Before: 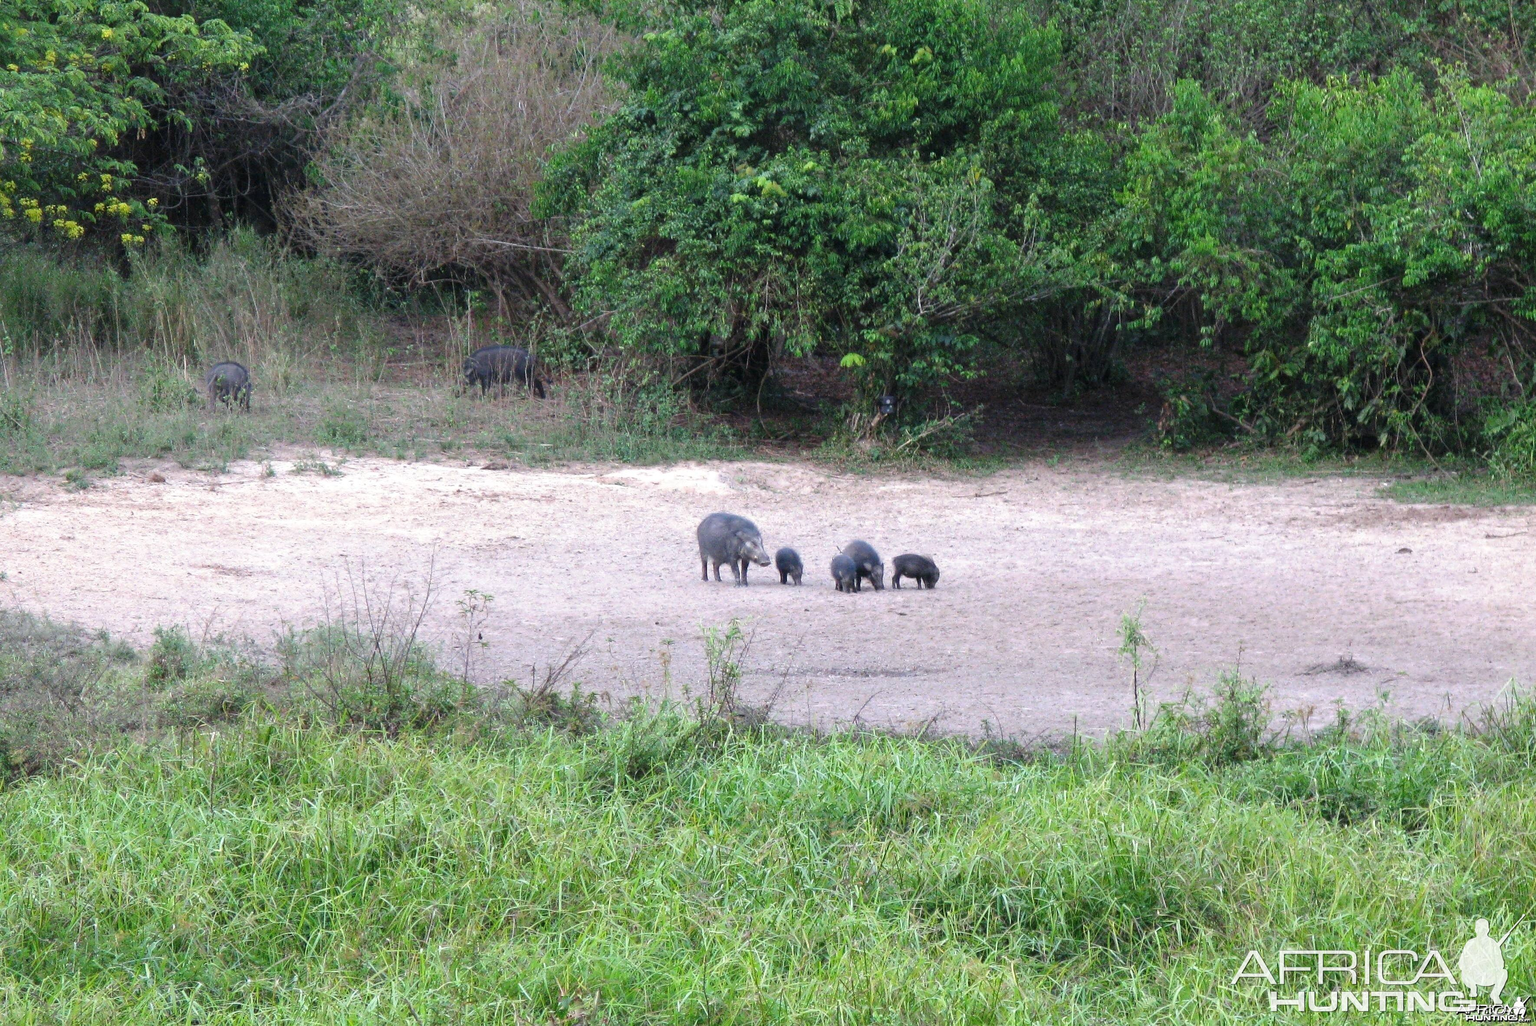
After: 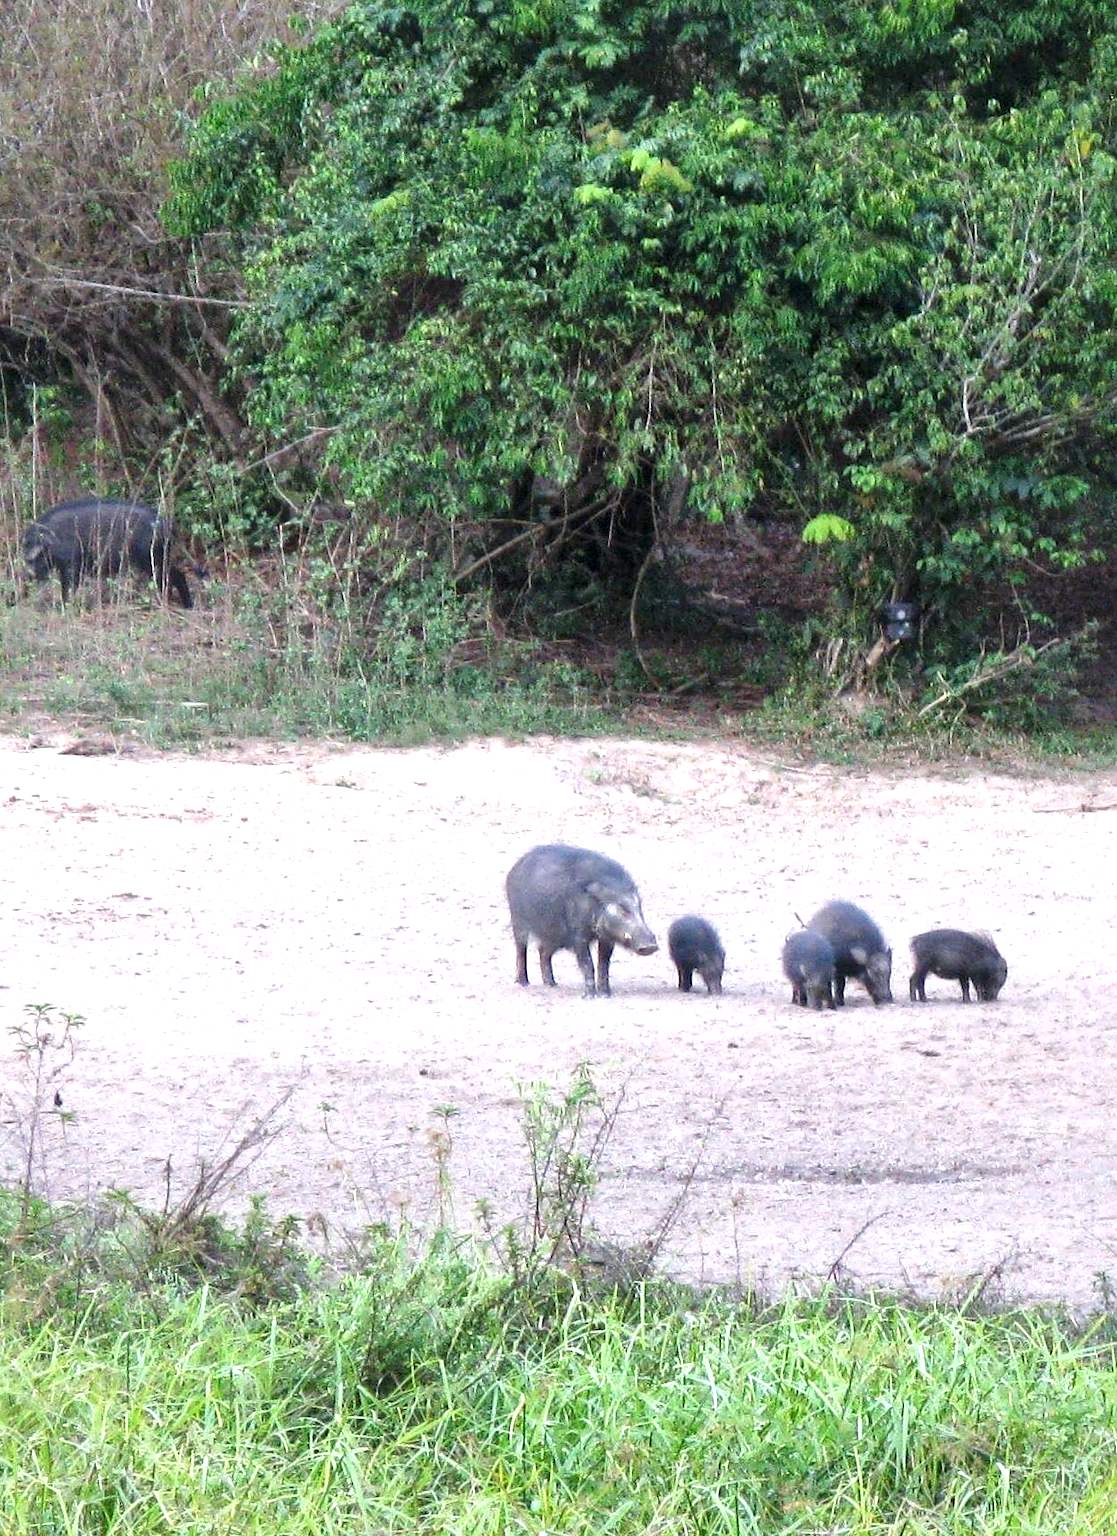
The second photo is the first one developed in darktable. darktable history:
crop and rotate: left 29.476%, top 10.214%, right 35.32%, bottom 17.333%
local contrast: mode bilateral grid, contrast 20, coarseness 50, detail 130%, midtone range 0.2
exposure: exposure 0.556 EV, compensate highlight preservation false
